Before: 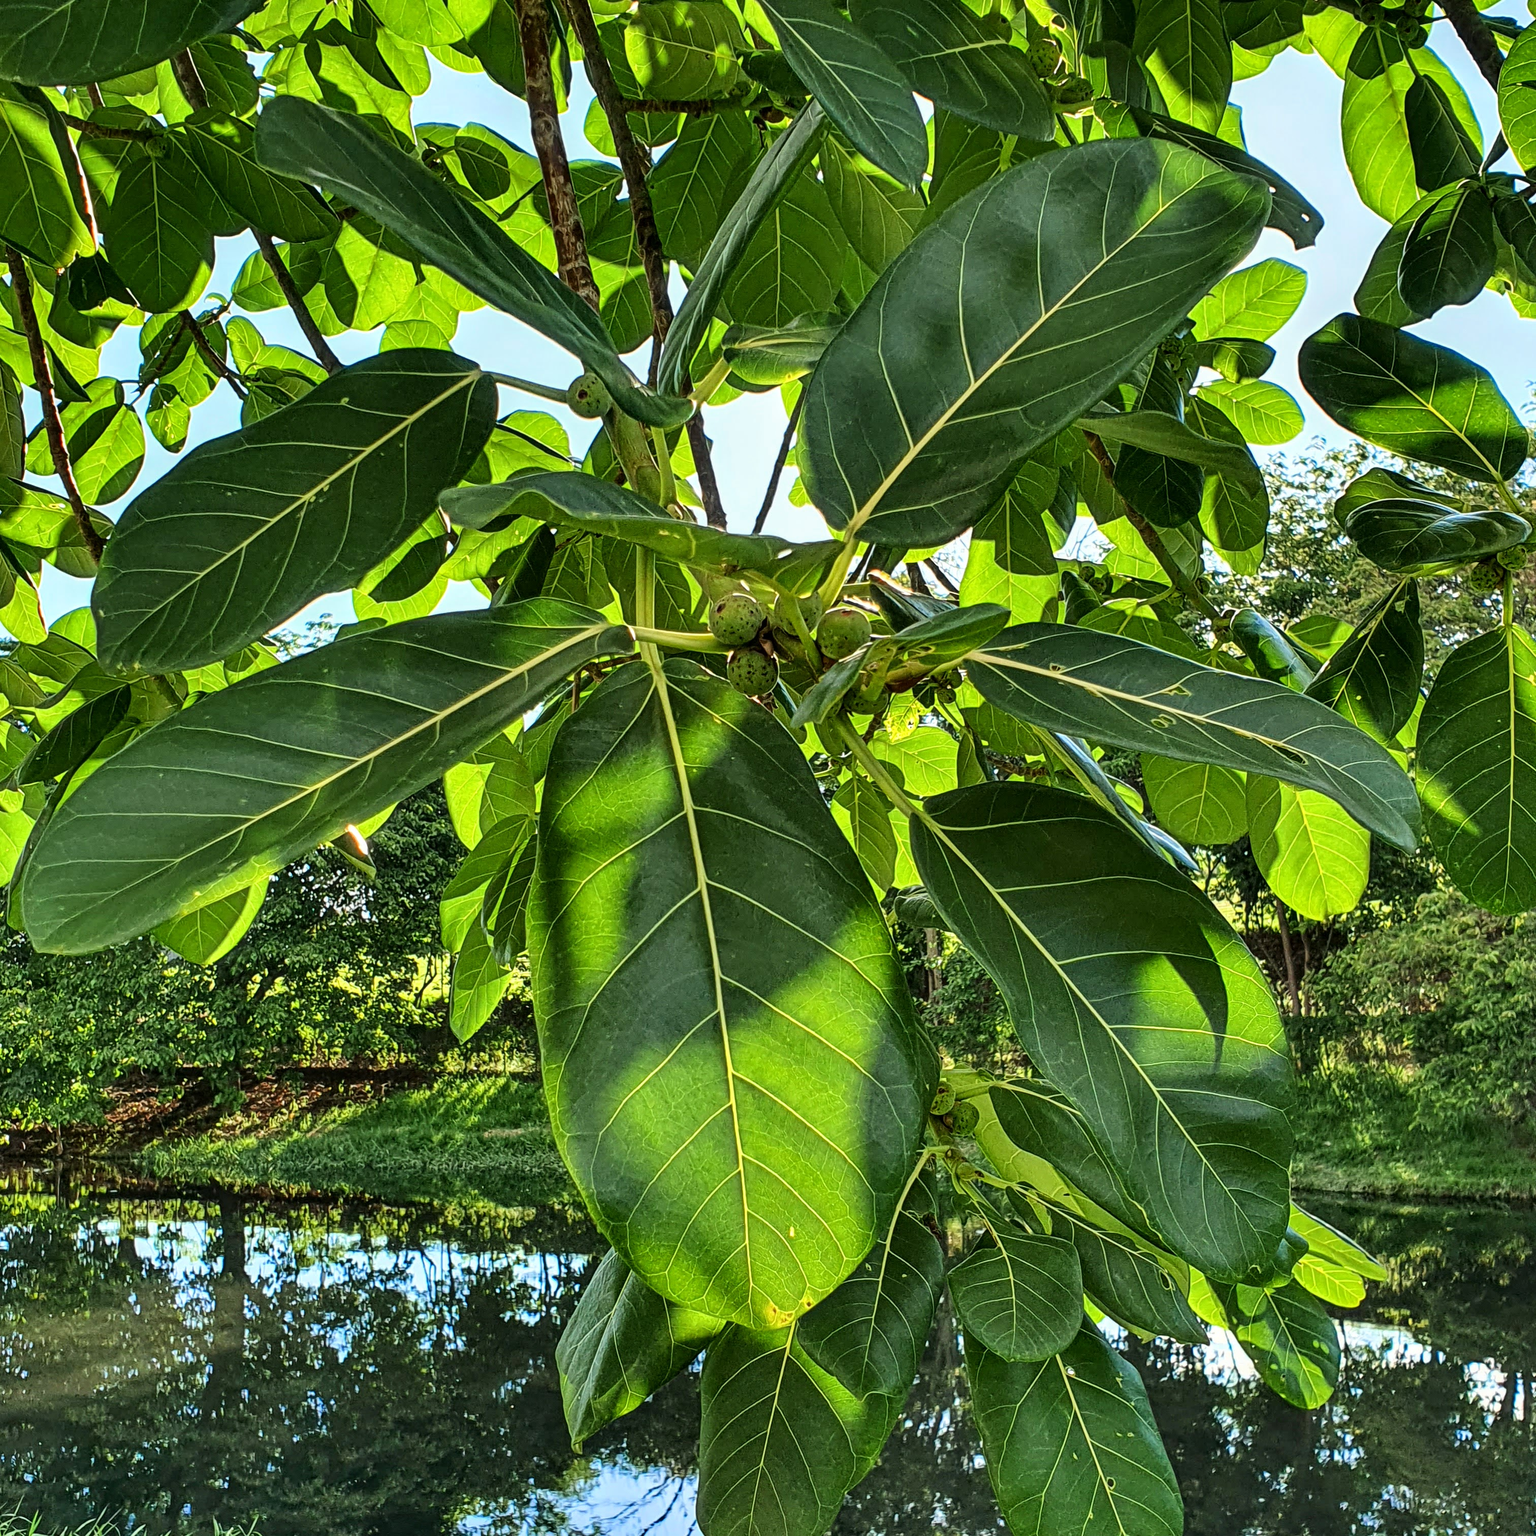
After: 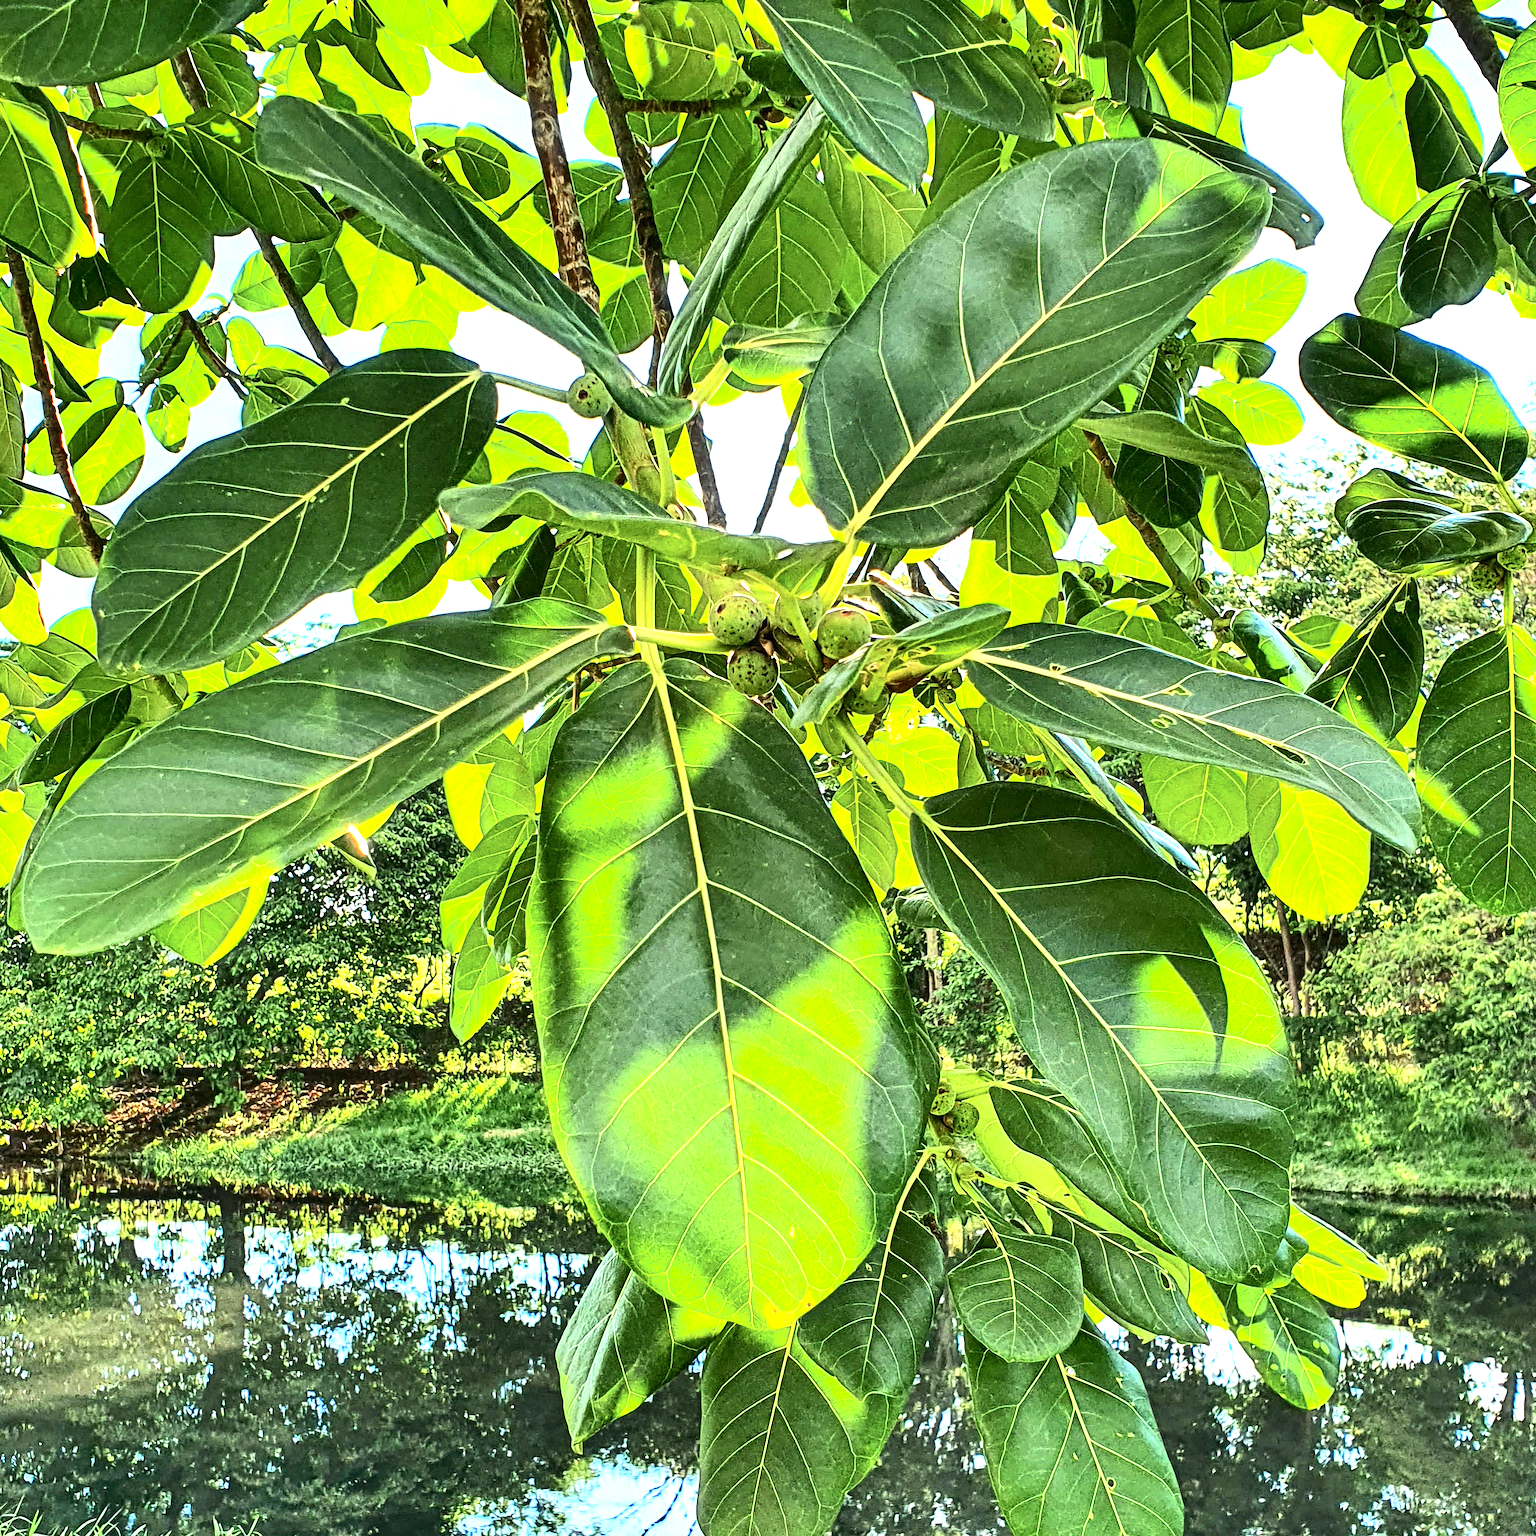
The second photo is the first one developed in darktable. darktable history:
contrast brightness saturation: contrast 0.24, brightness 0.09
exposure: black level correction 0, exposure 1.388 EV, compensate exposure bias true, compensate highlight preservation false
